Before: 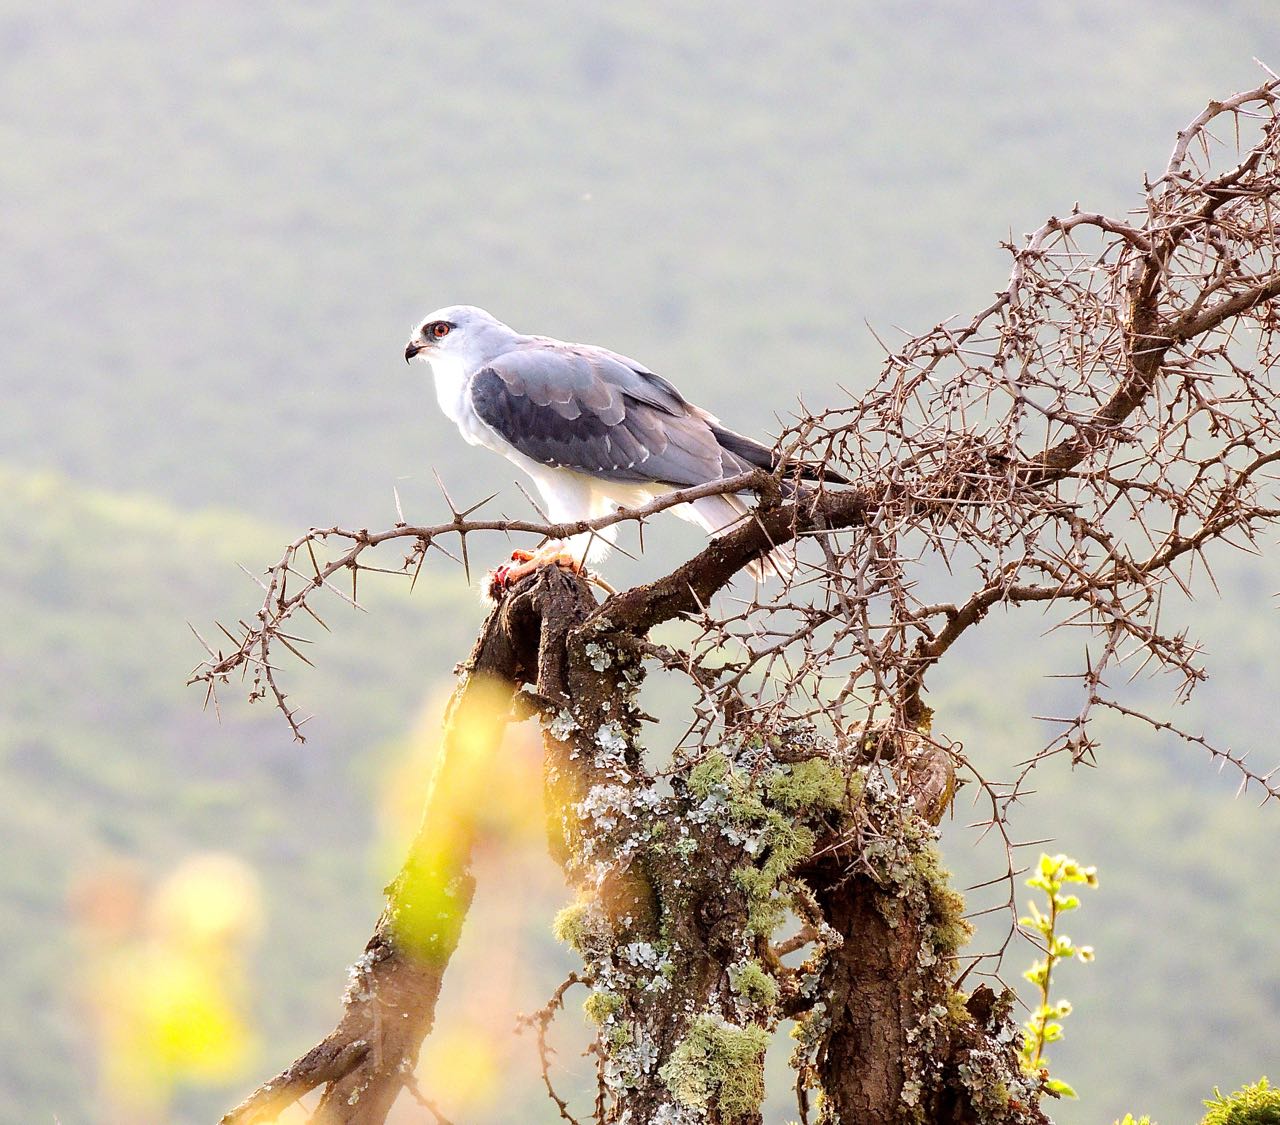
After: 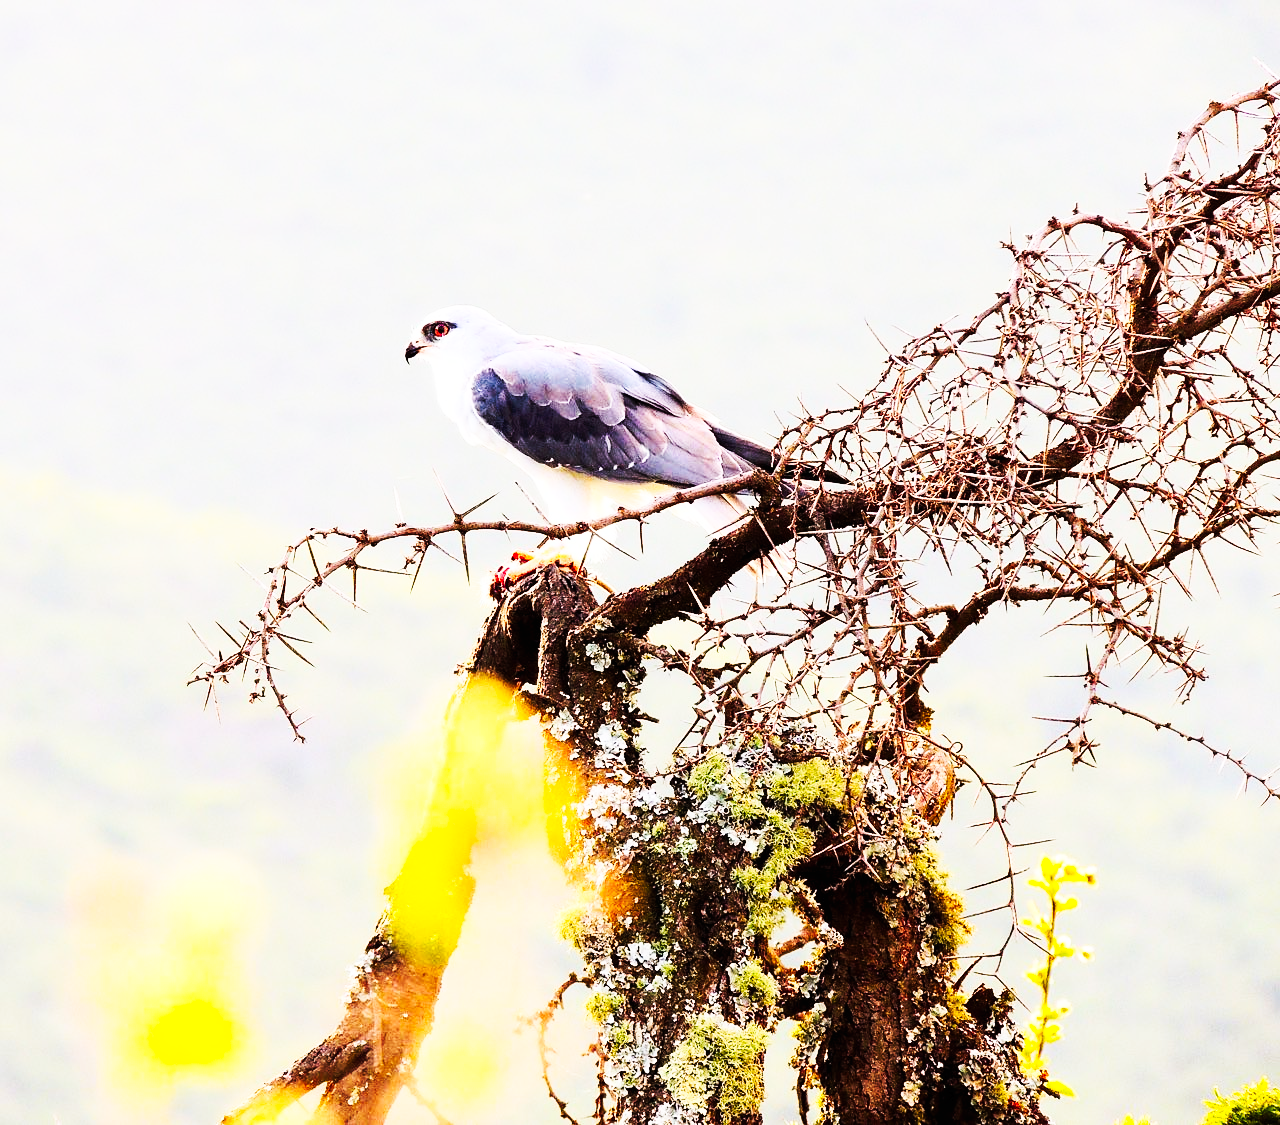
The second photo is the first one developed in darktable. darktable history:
tone curve: curves: ch0 [(0, 0) (0.003, 0.003) (0.011, 0.005) (0.025, 0.005) (0.044, 0.008) (0.069, 0.015) (0.1, 0.023) (0.136, 0.032) (0.177, 0.046) (0.224, 0.072) (0.277, 0.124) (0.335, 0.174) (0.399, 0.253) (0.468, 0.365) (0.543, 0.519) (0.623, 0.675) (0.709, 0.805) (0.801, 0.908) (0.898, 0.97) (1, 1)], preserve colors none
contrast brightness saturation: contrast 0.202, brightness 0.16, saturation 0.217
